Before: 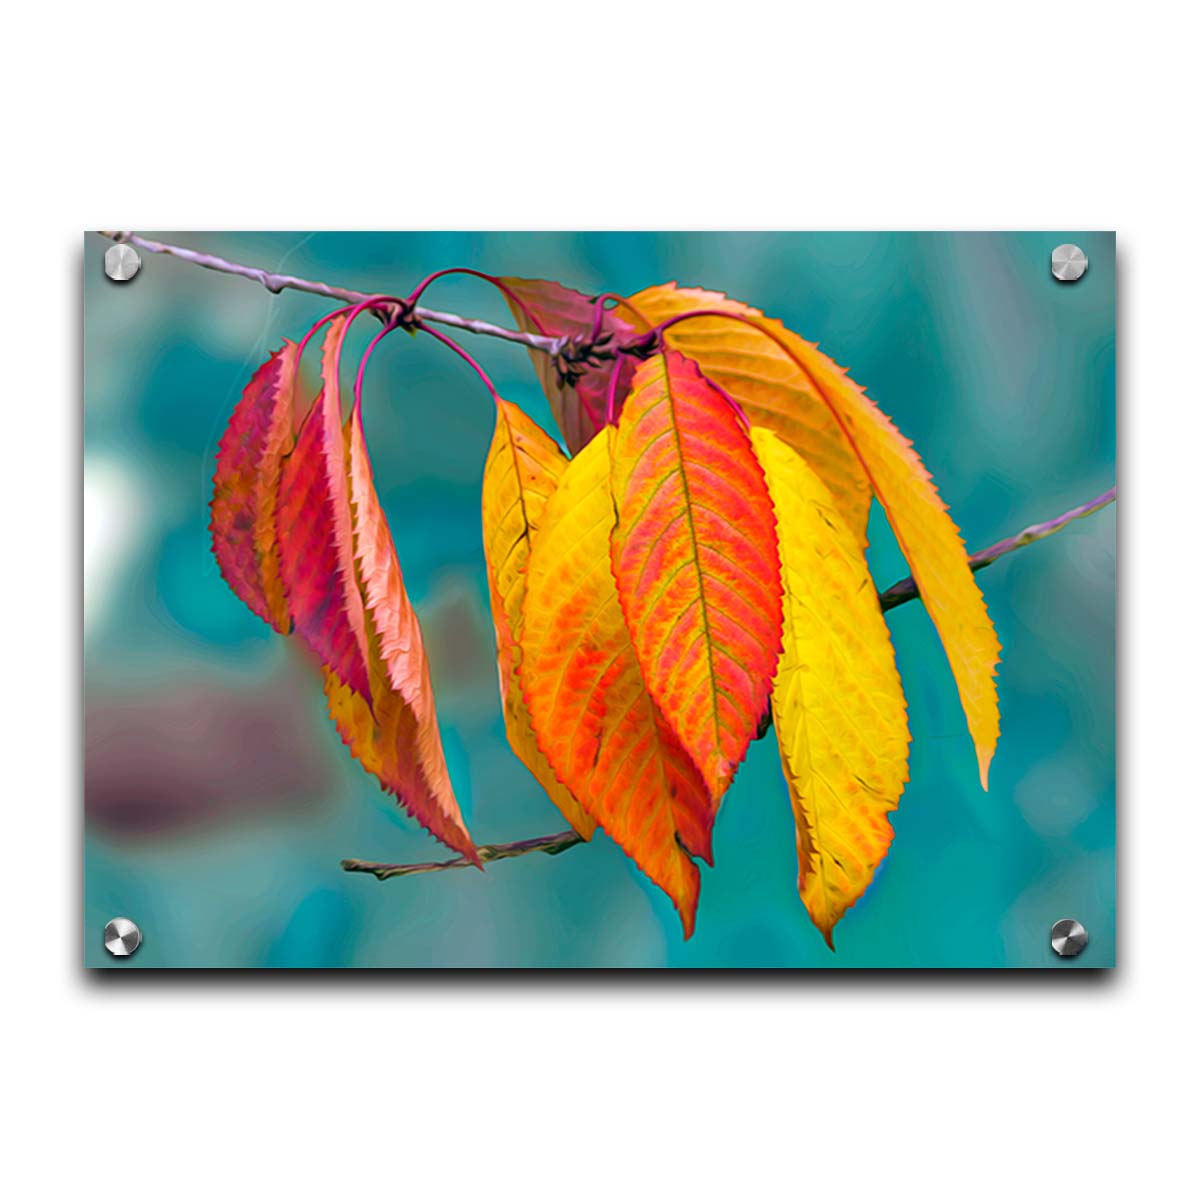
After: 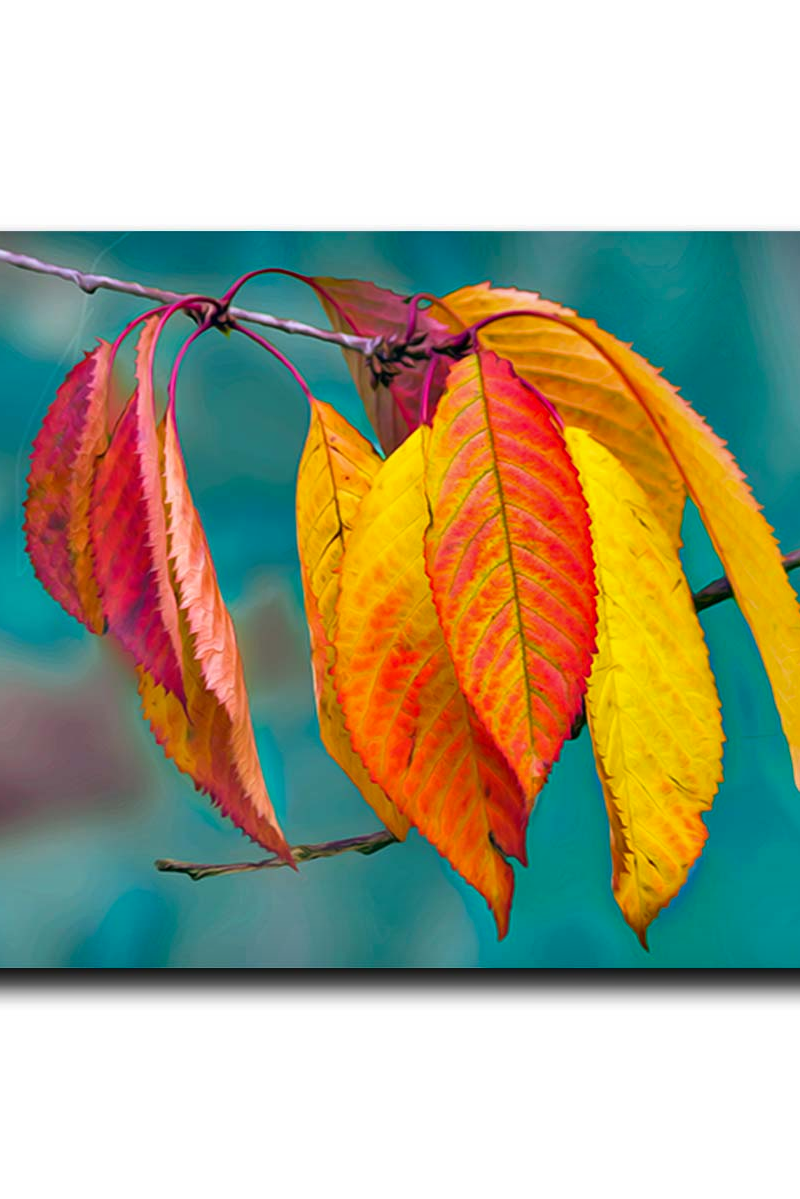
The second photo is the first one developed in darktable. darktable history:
crop and rotate: left 15.546%, right 17.787%
shadows and highlights: low approximation 0.01, soften with gaussian
